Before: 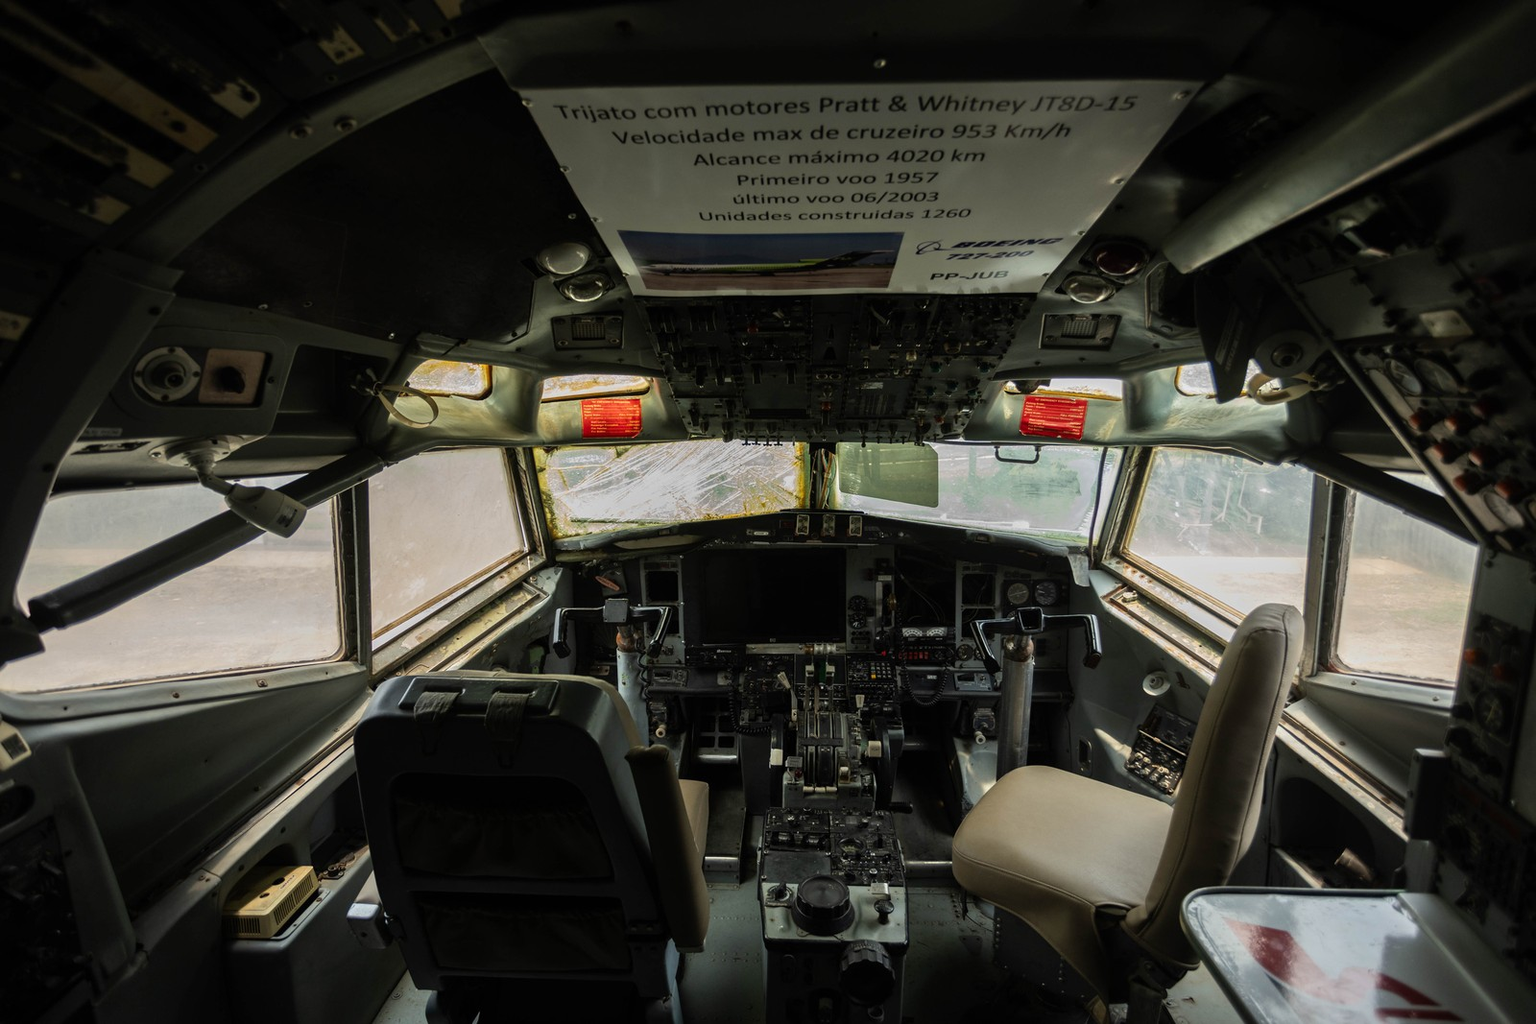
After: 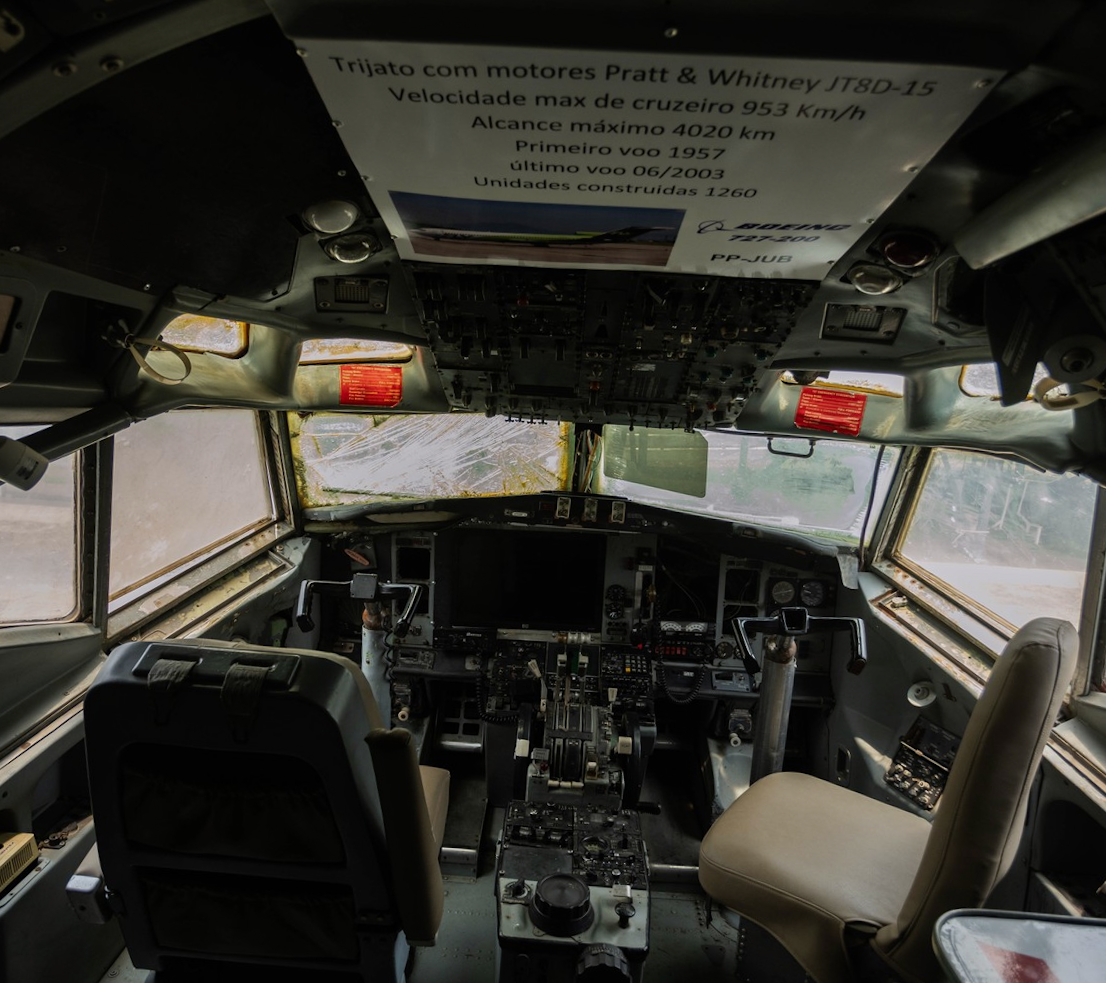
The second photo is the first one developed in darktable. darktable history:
crop and rotate: angle -3.27°, left 14.277%, top 0.028%, right 10.766%, bottom 0.028%
white balance: red 1.009, blue 1.027
exposure: exposure -0.293 EV, compensate highlight preservation false
